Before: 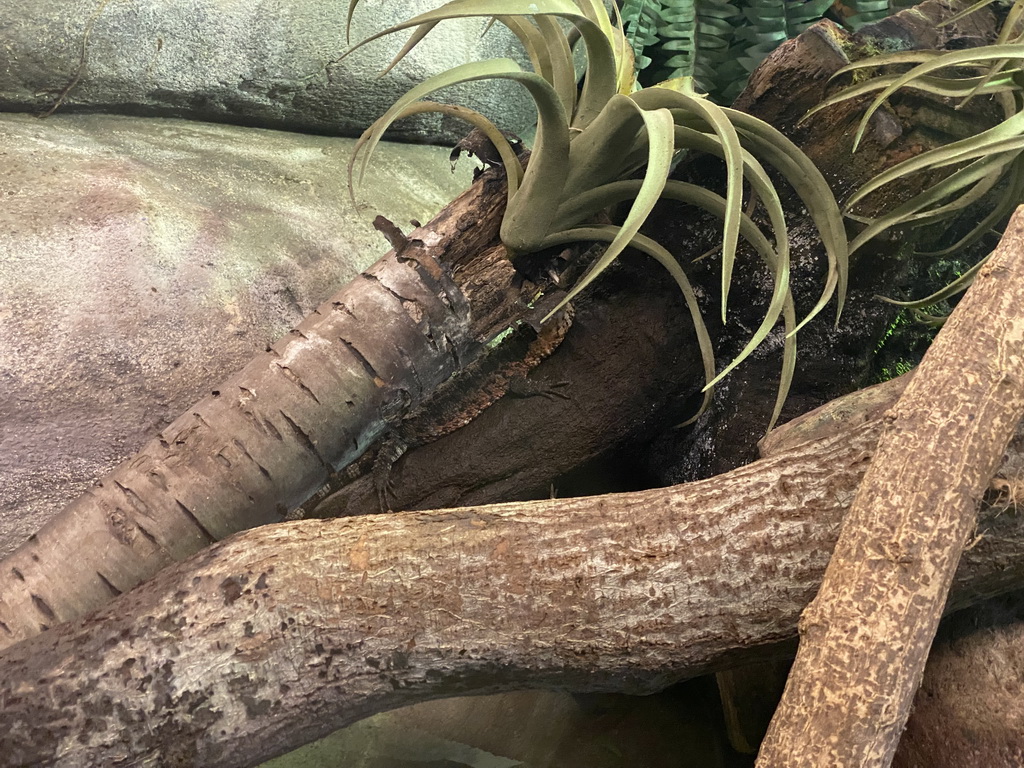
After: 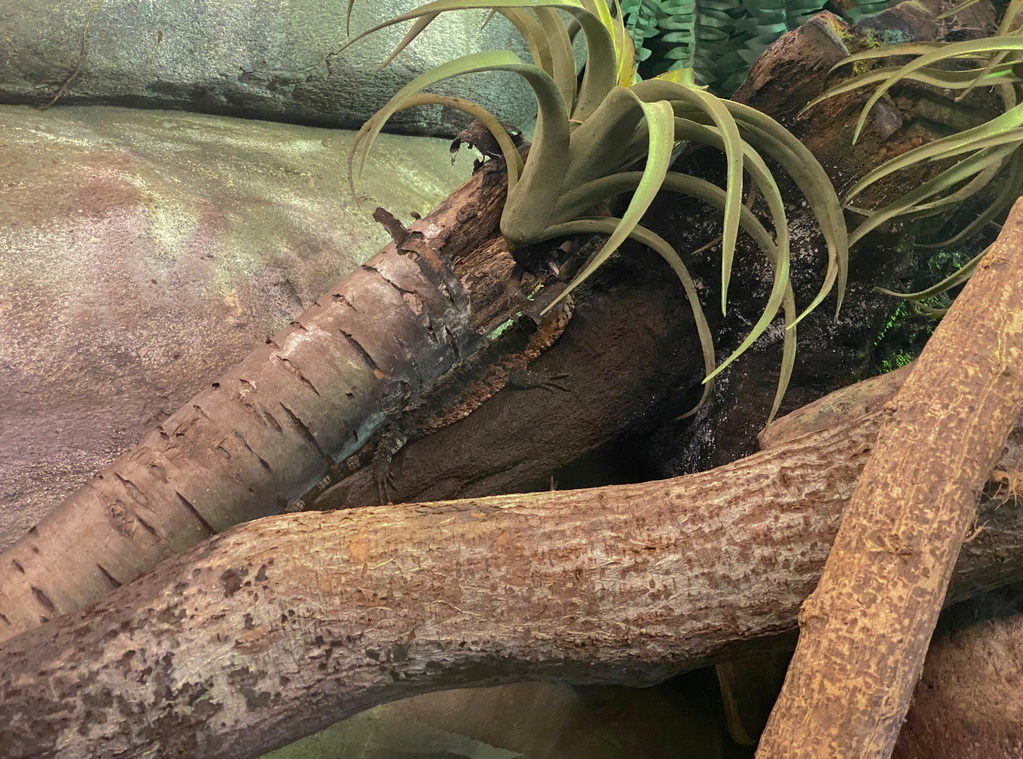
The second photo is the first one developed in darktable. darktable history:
shadows and highlights: shadows 25, highlights -70
crop: top 1.049%, right 0.001%
